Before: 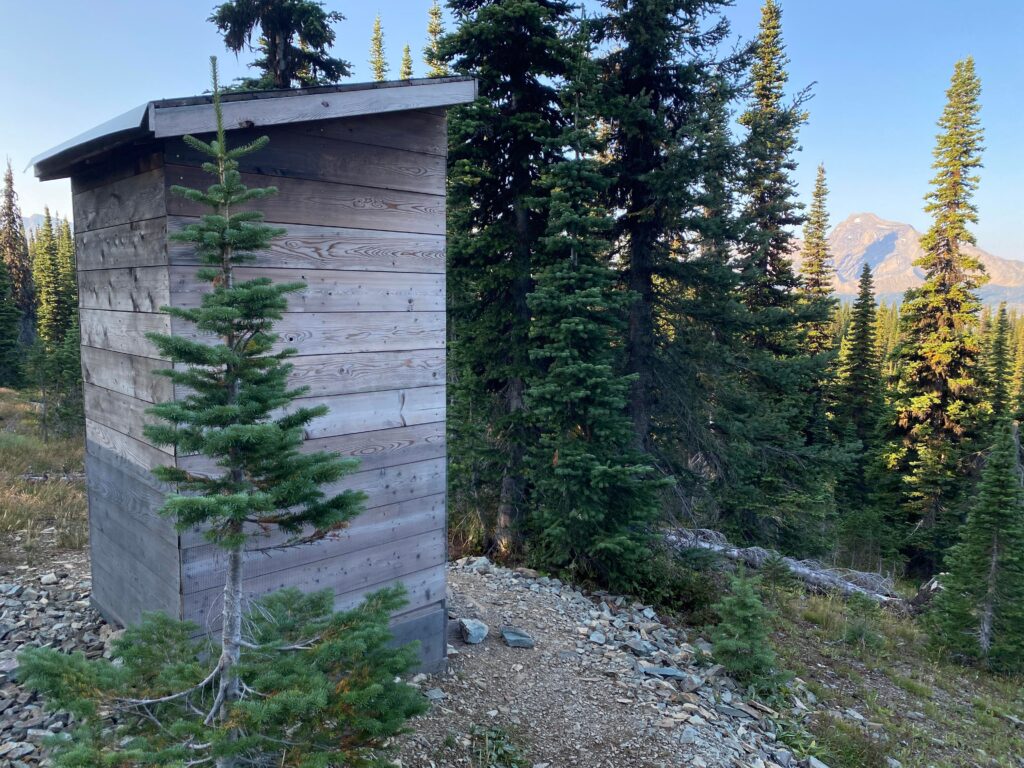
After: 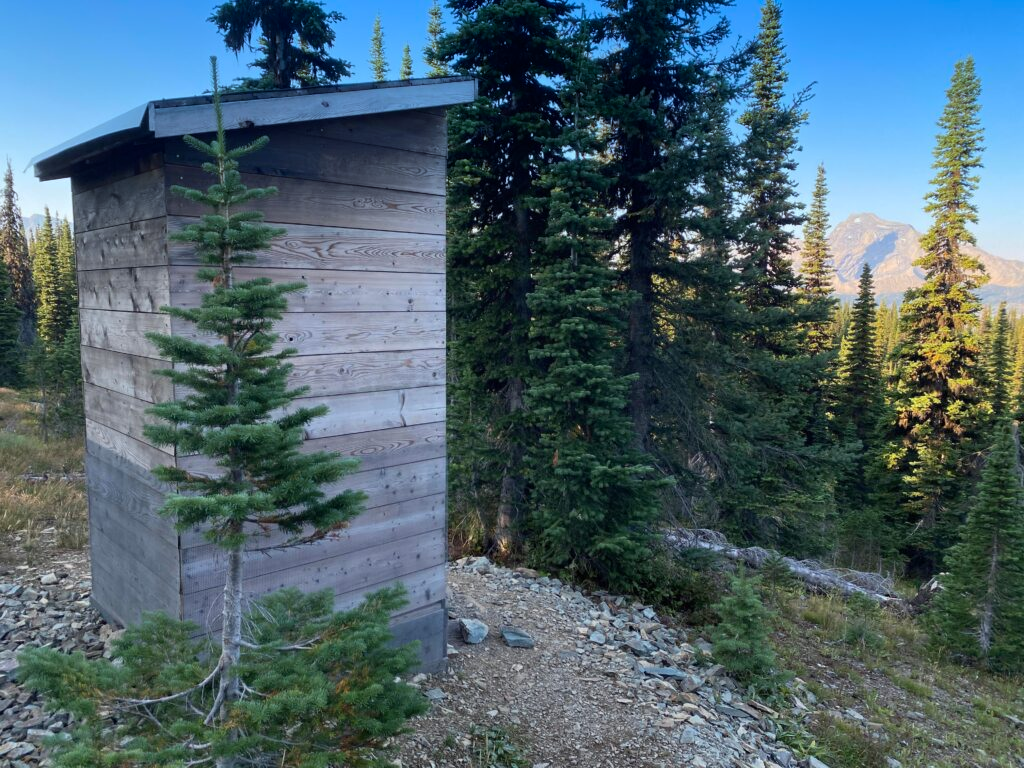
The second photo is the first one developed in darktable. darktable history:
white balance: emerald 1
graduated density: density 2.02 EV, hardness 44%, rotation 0.374°, offset 8.21, hue 208.8°, saturation 97%
